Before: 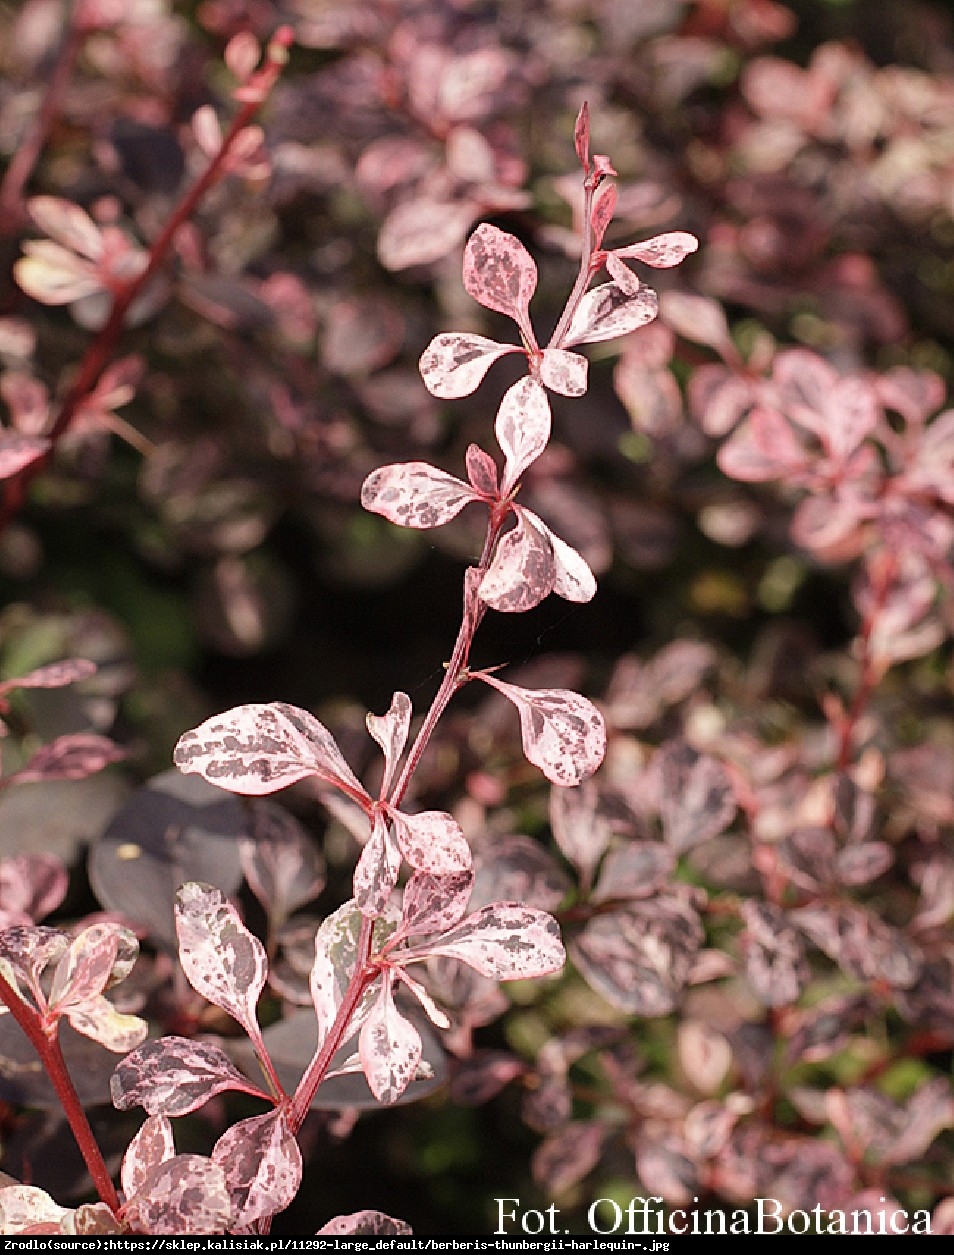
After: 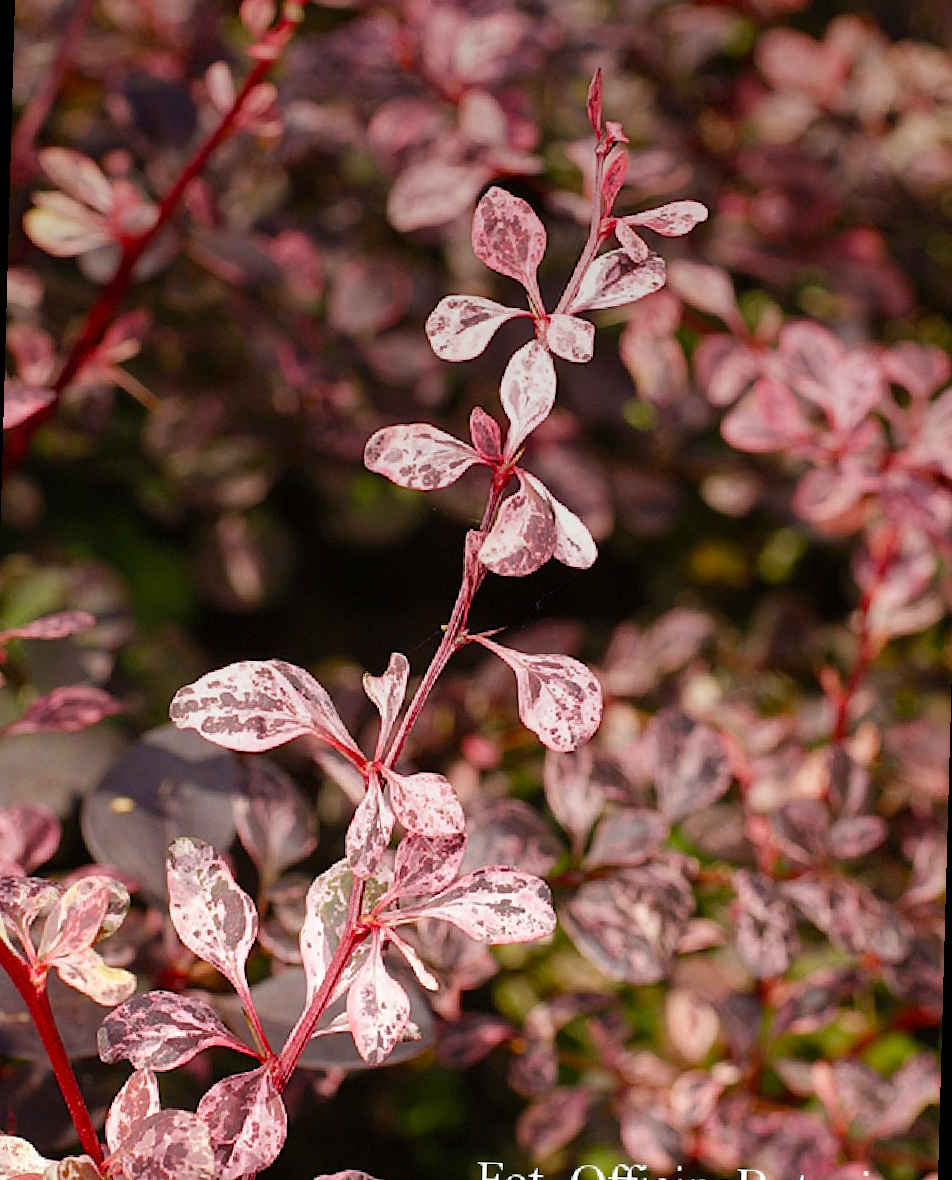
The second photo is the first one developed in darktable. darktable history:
color balance rgb: perceptual saturation grading › global saturation 20%, perceptual saturation grading › highlights 2.68%, perceptual saturation grading › shadows 50%
rotate and perspective: rotation 1.57°, crop left 0.018, crop right 0.982, crop top 0.039, crop bottom 0.961
exposure: compensate highlight preservation false
graduated density: on, module defaults
